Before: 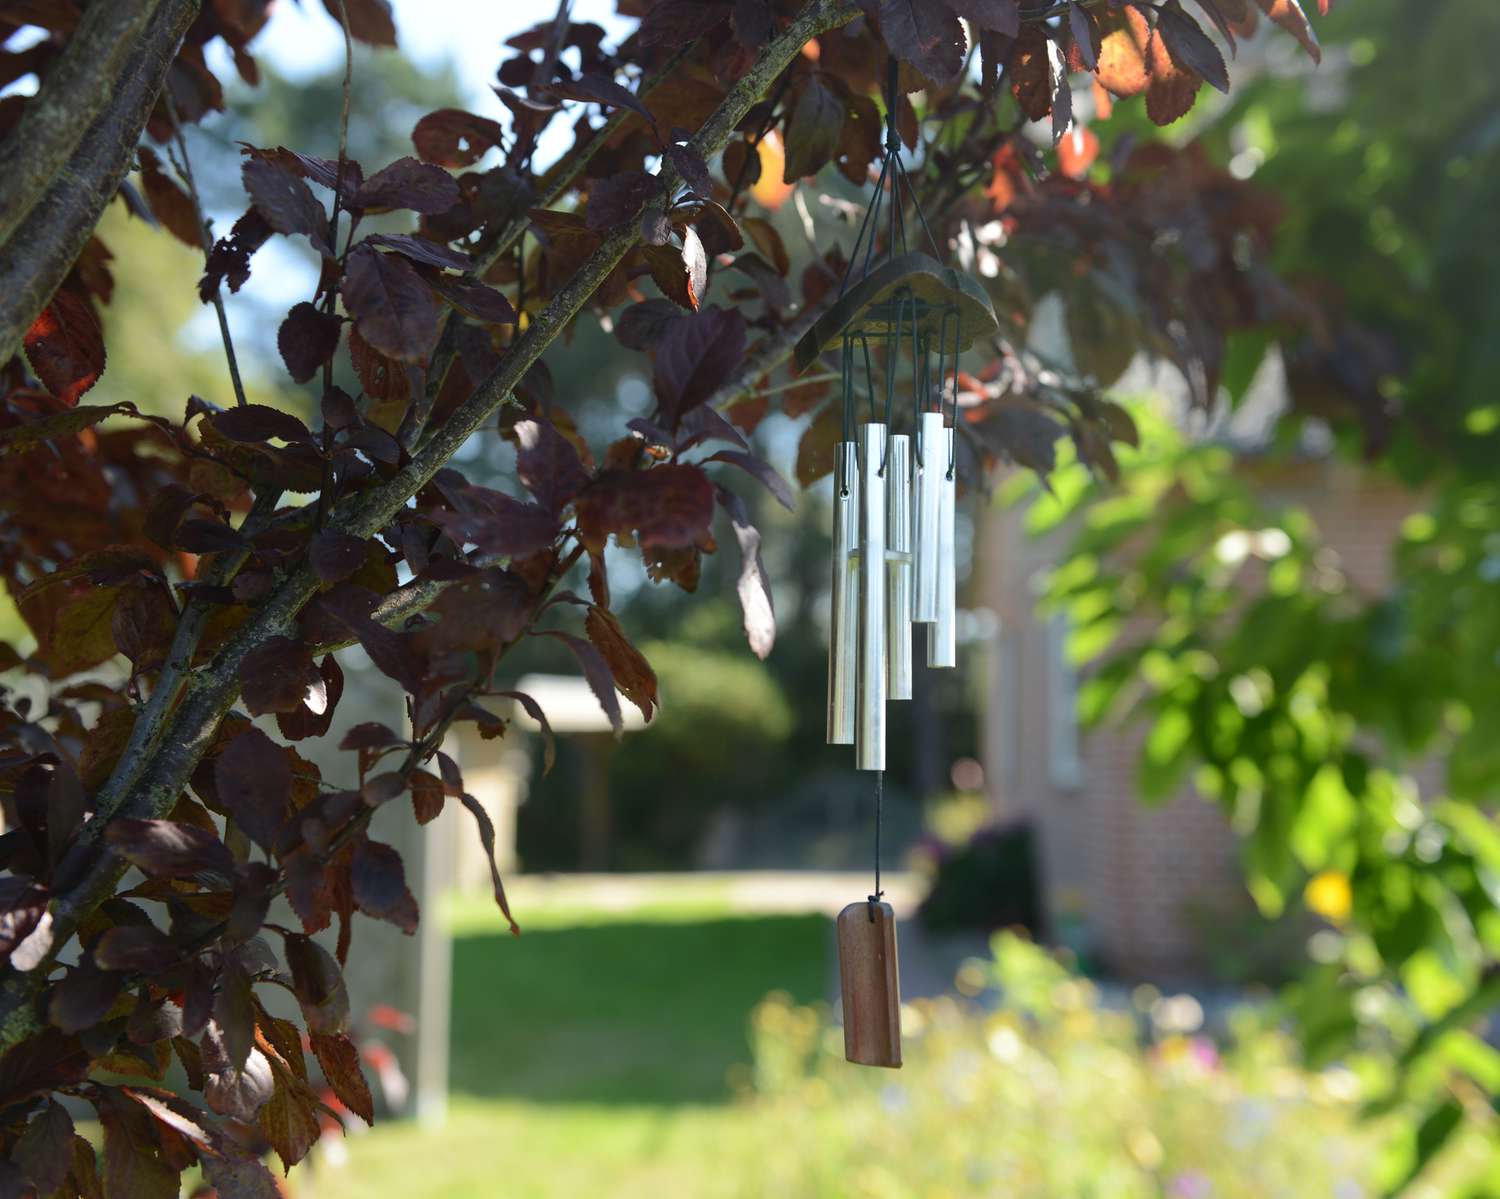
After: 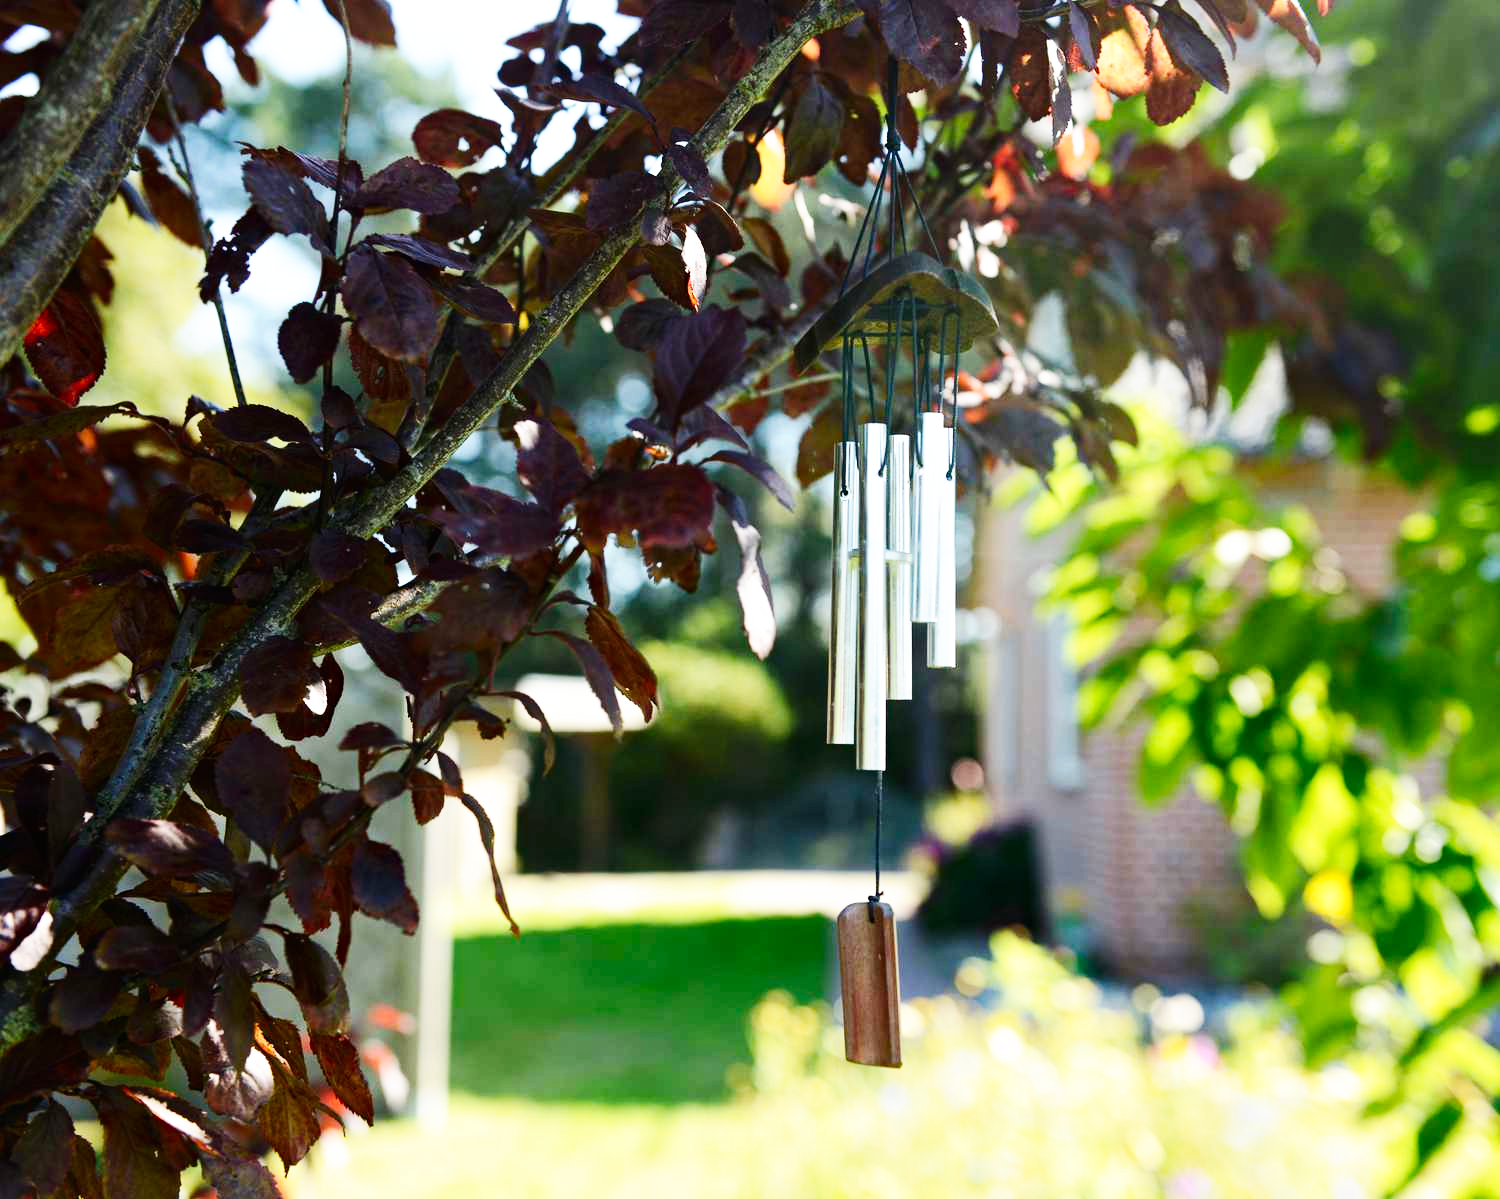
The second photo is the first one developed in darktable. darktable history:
contrast brightness saturation: contrast 0.033, brightness -0.043
haze removal: strength 0.13, distance 0.256, adaptive false
base curve: curves: ch0 [(0, 0) (0.007, 0.004) (0.027, 0.03) (0.046, 0.07) (0.207, 0.54) (0.442, 0.872) (0.673, 0.972) (1, 1)], preserve colors none
